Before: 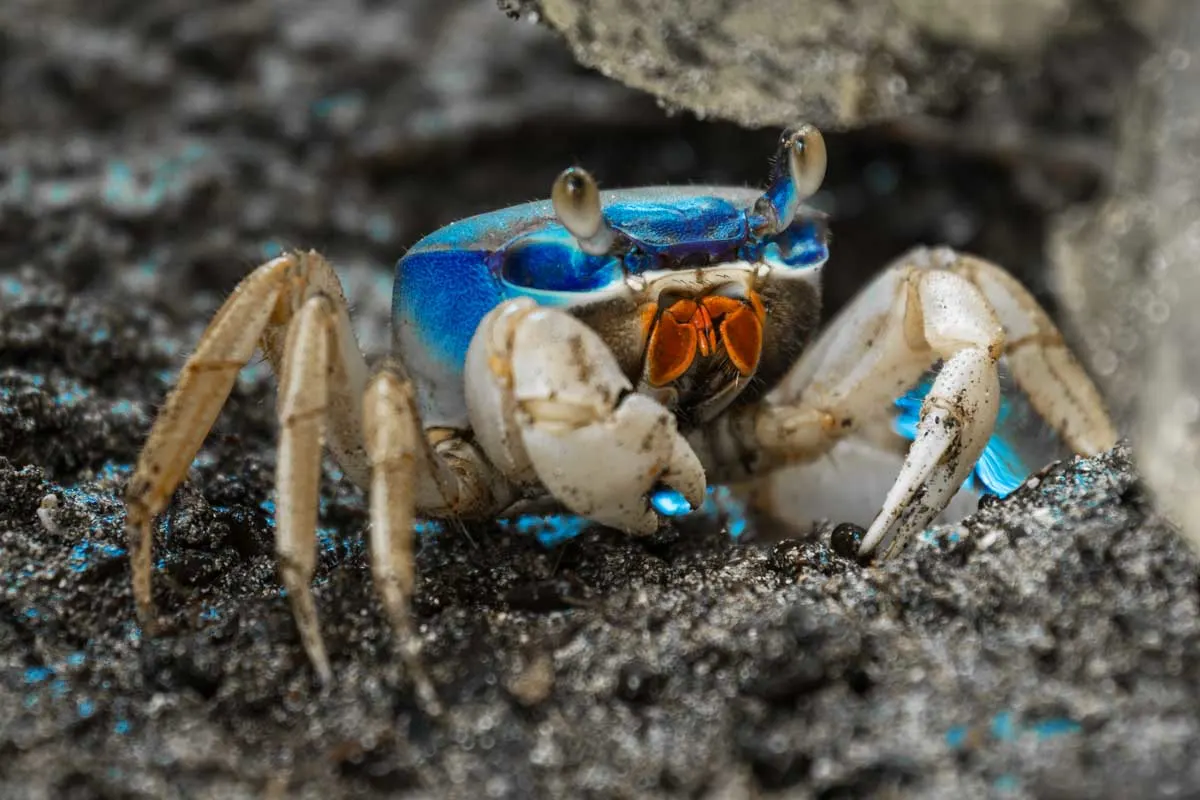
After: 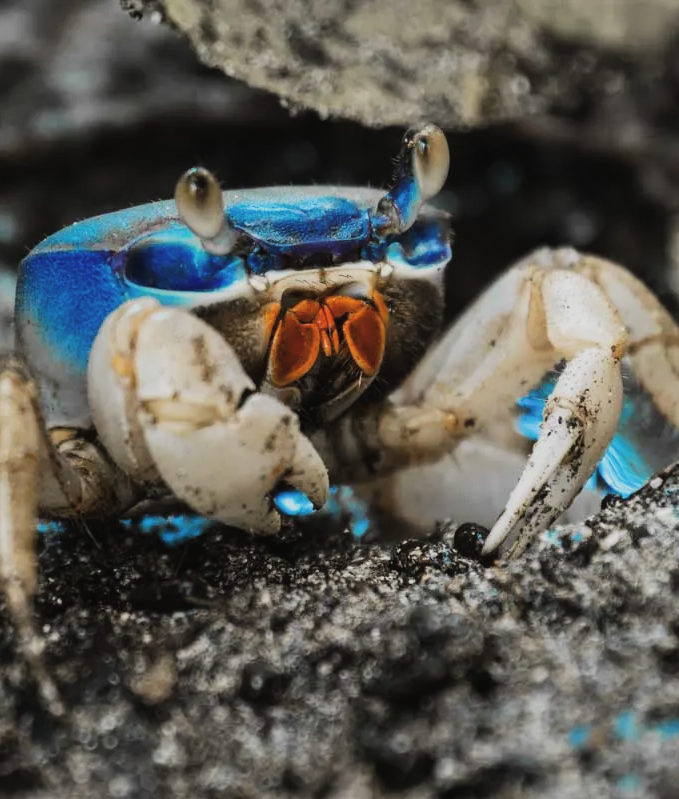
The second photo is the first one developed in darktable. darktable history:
filmic rgb: black relative exposure -7.5 EV, white relative exposure 5 EV, hardness 3.31, contrast 1.3, contrast in shadows safe
crop: left 31.458%, top 0%, right 11.876%
exposure: black level correction -0.008, exposure 0.067 EV, compensate highlight preservation false
contrast equalizer: octaves 7, y [[0.6 ×6], [0.55 ×6], [0 ×6], [0 ×6], [0 ×6]], mix -0.1
